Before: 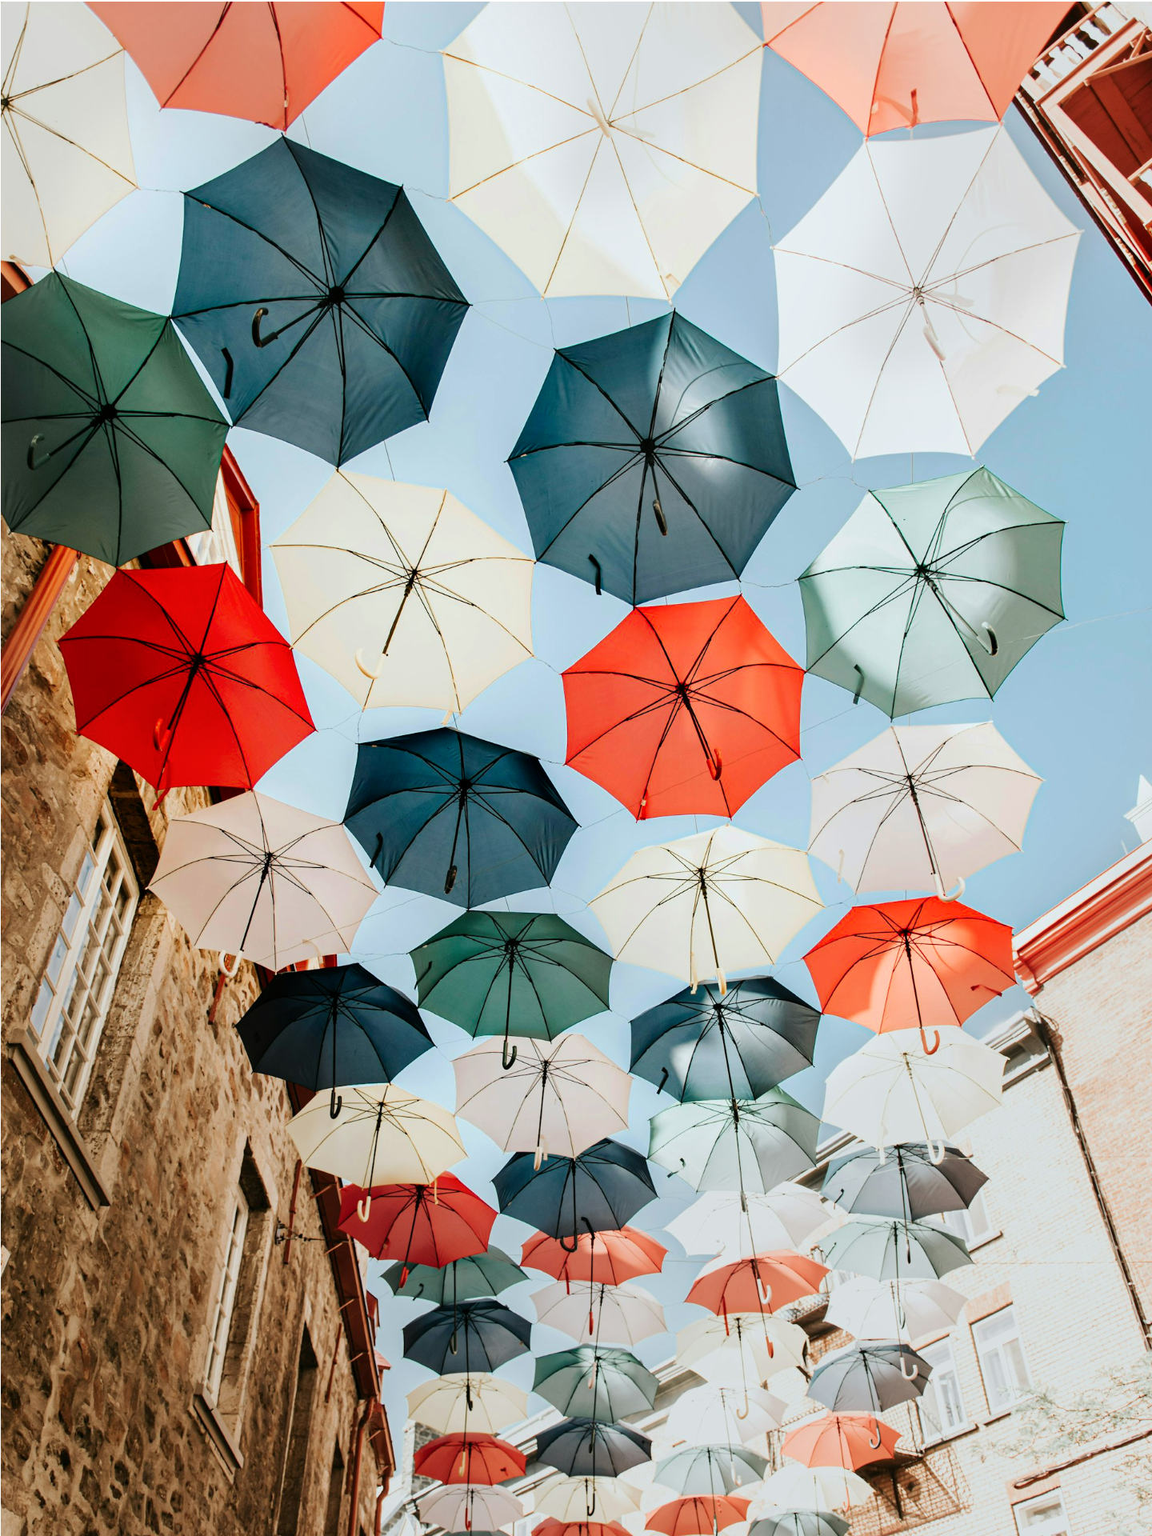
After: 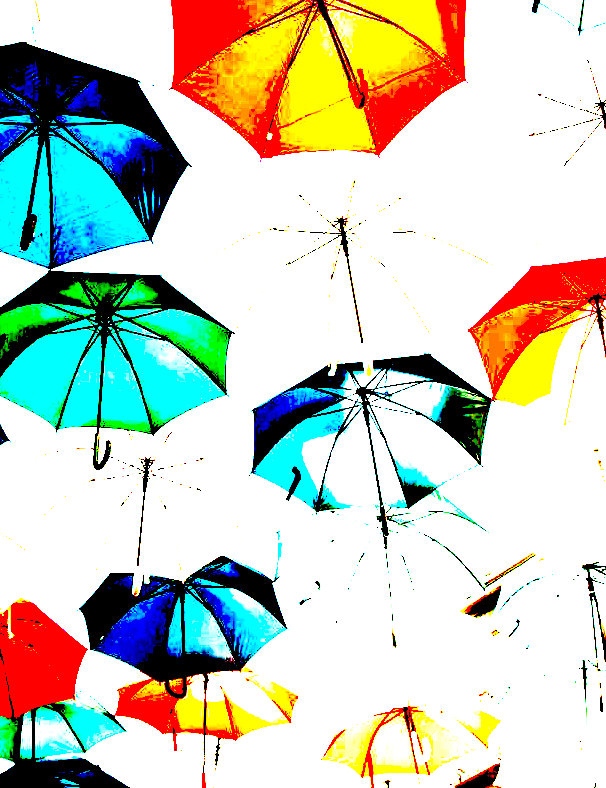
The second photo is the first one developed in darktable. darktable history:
exposure: black level correction 0.1, exposure 3 EV, compensate highlight preservation false
crop: left 37.221%, top 45.169%, right 20.63%, bottom 13.777%
tone equalizer: on, module defaults
